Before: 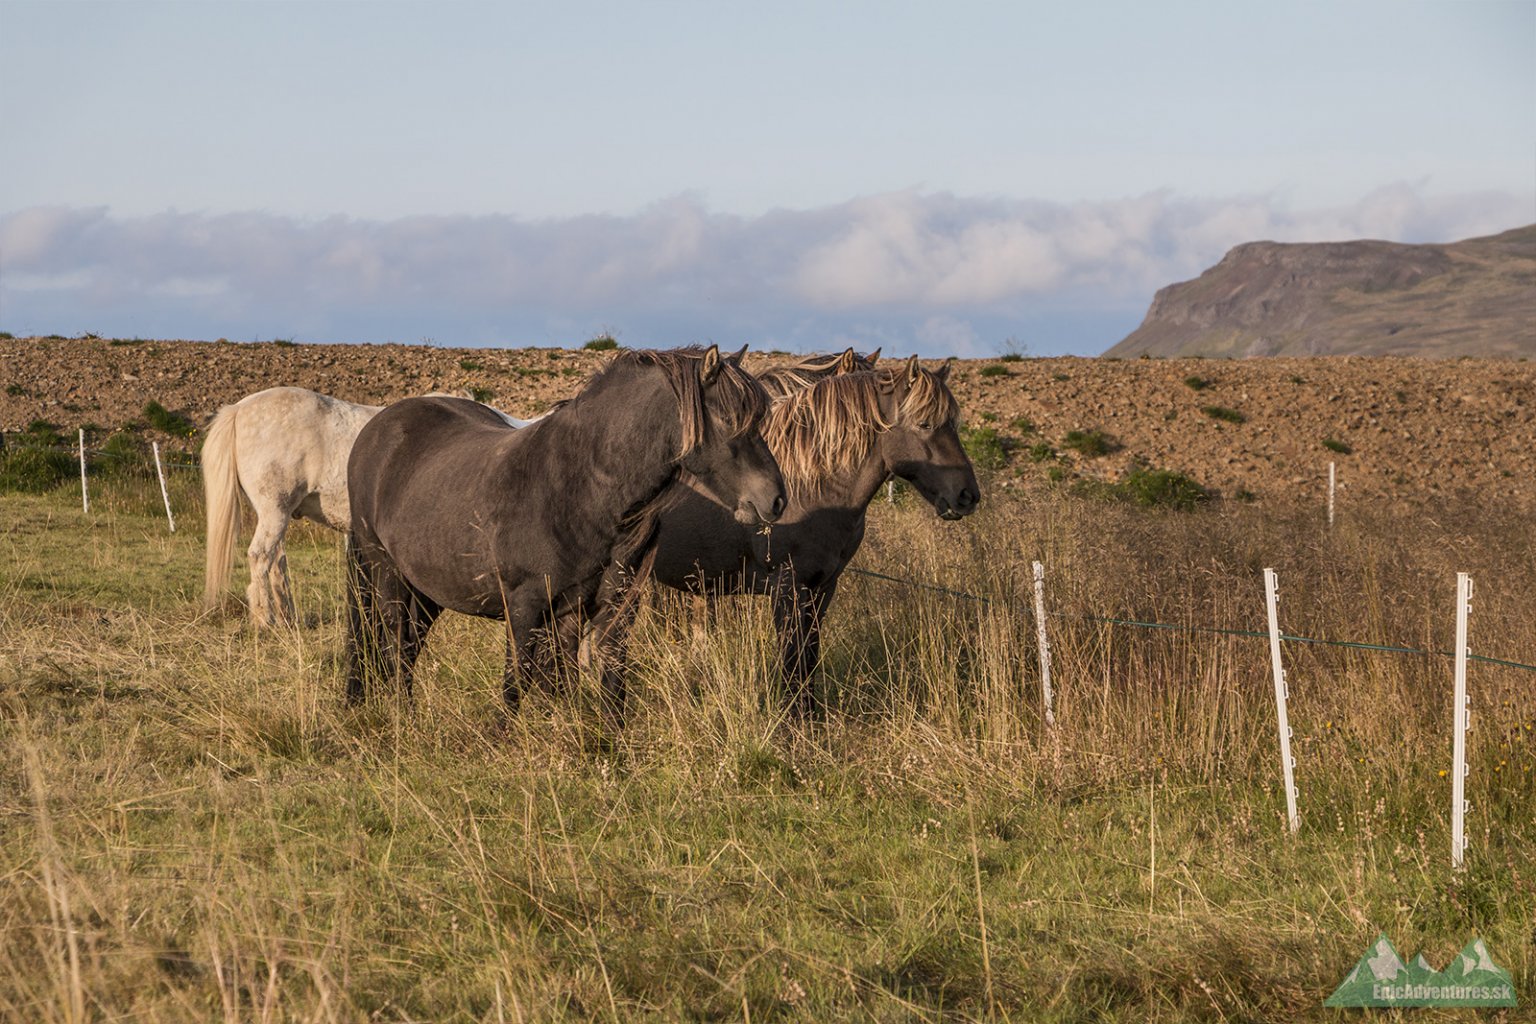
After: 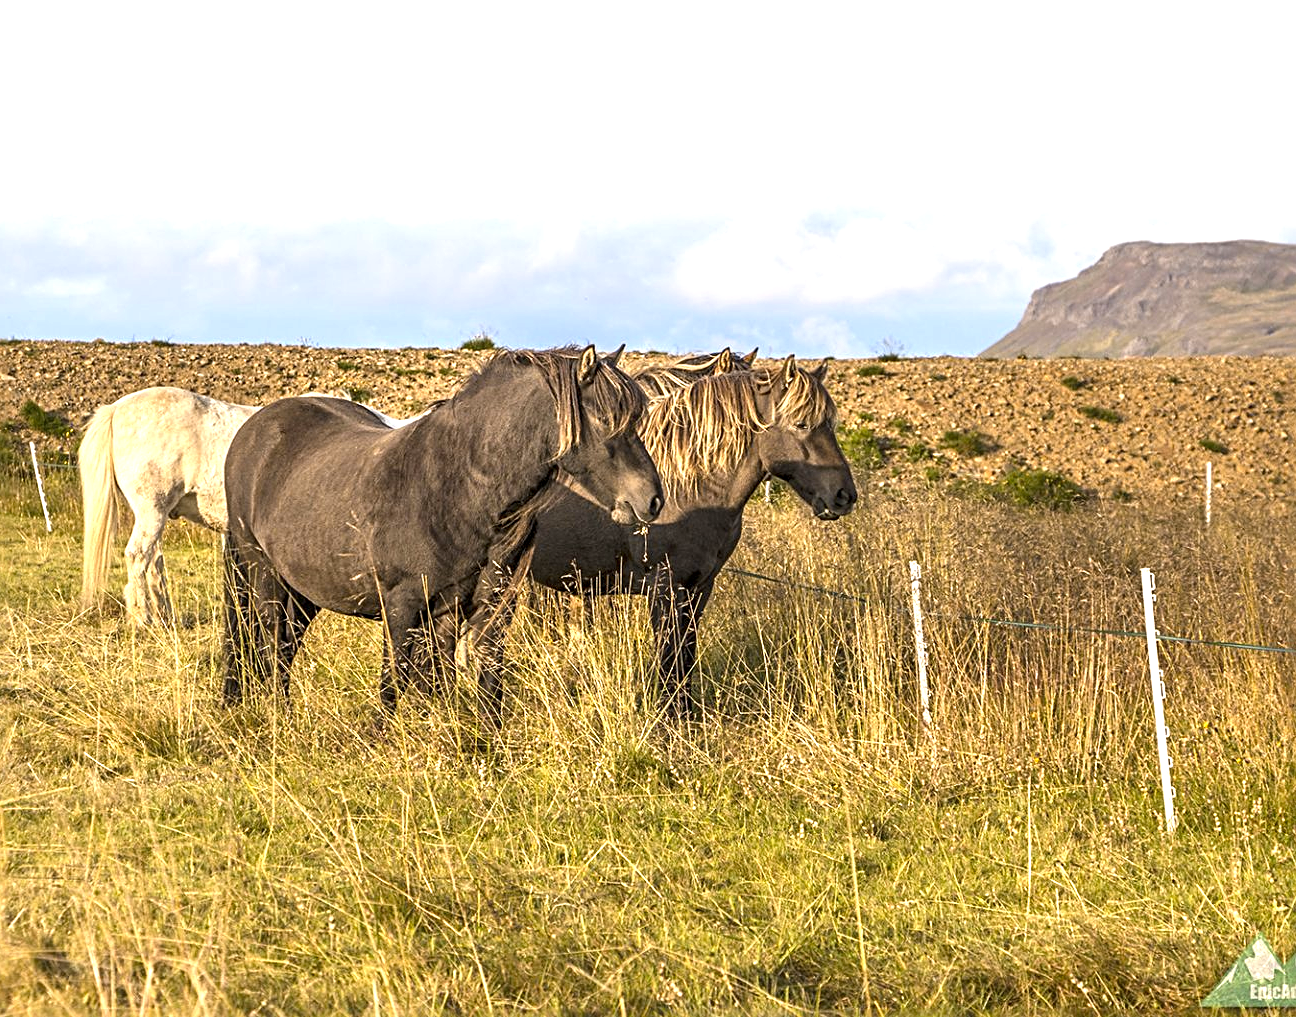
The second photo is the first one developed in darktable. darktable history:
crop: left 8.026%, right 7.374%
color contrast: green-magenta contrast 0.85, blue-yellow contrast 1.25, unbound 0
white balance: red 1, blue 1
exposure: black level correction 0, exposure 1.173 EV, compensate exposure bias true, compensate highlight preservation false
sharpen: radius 3.119
